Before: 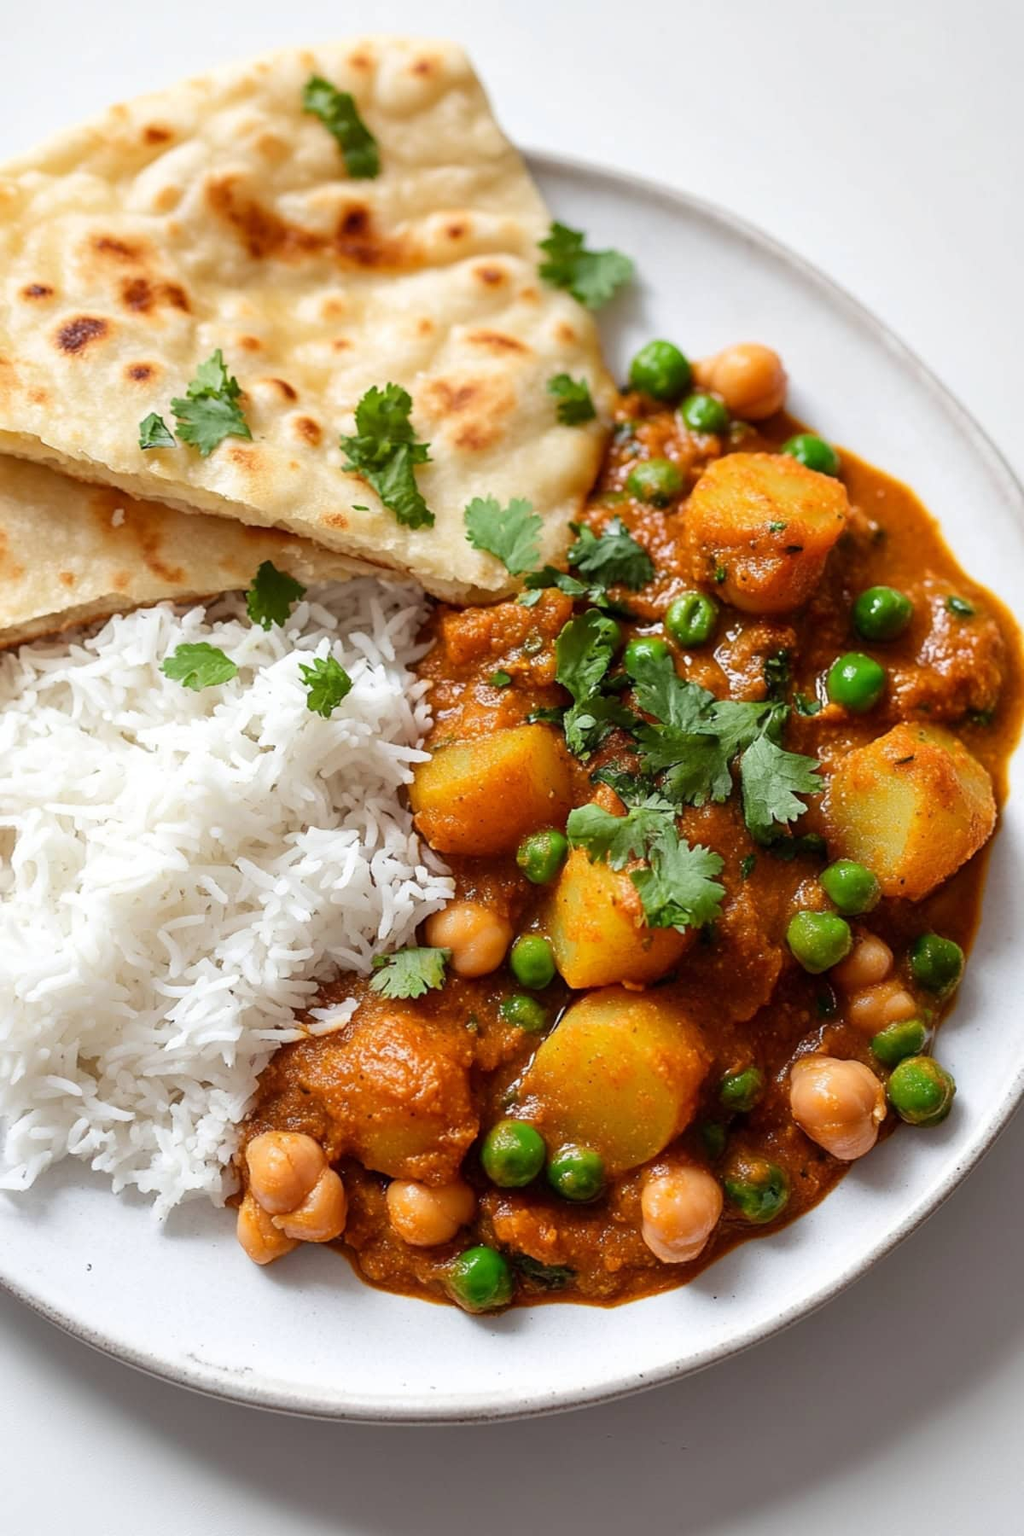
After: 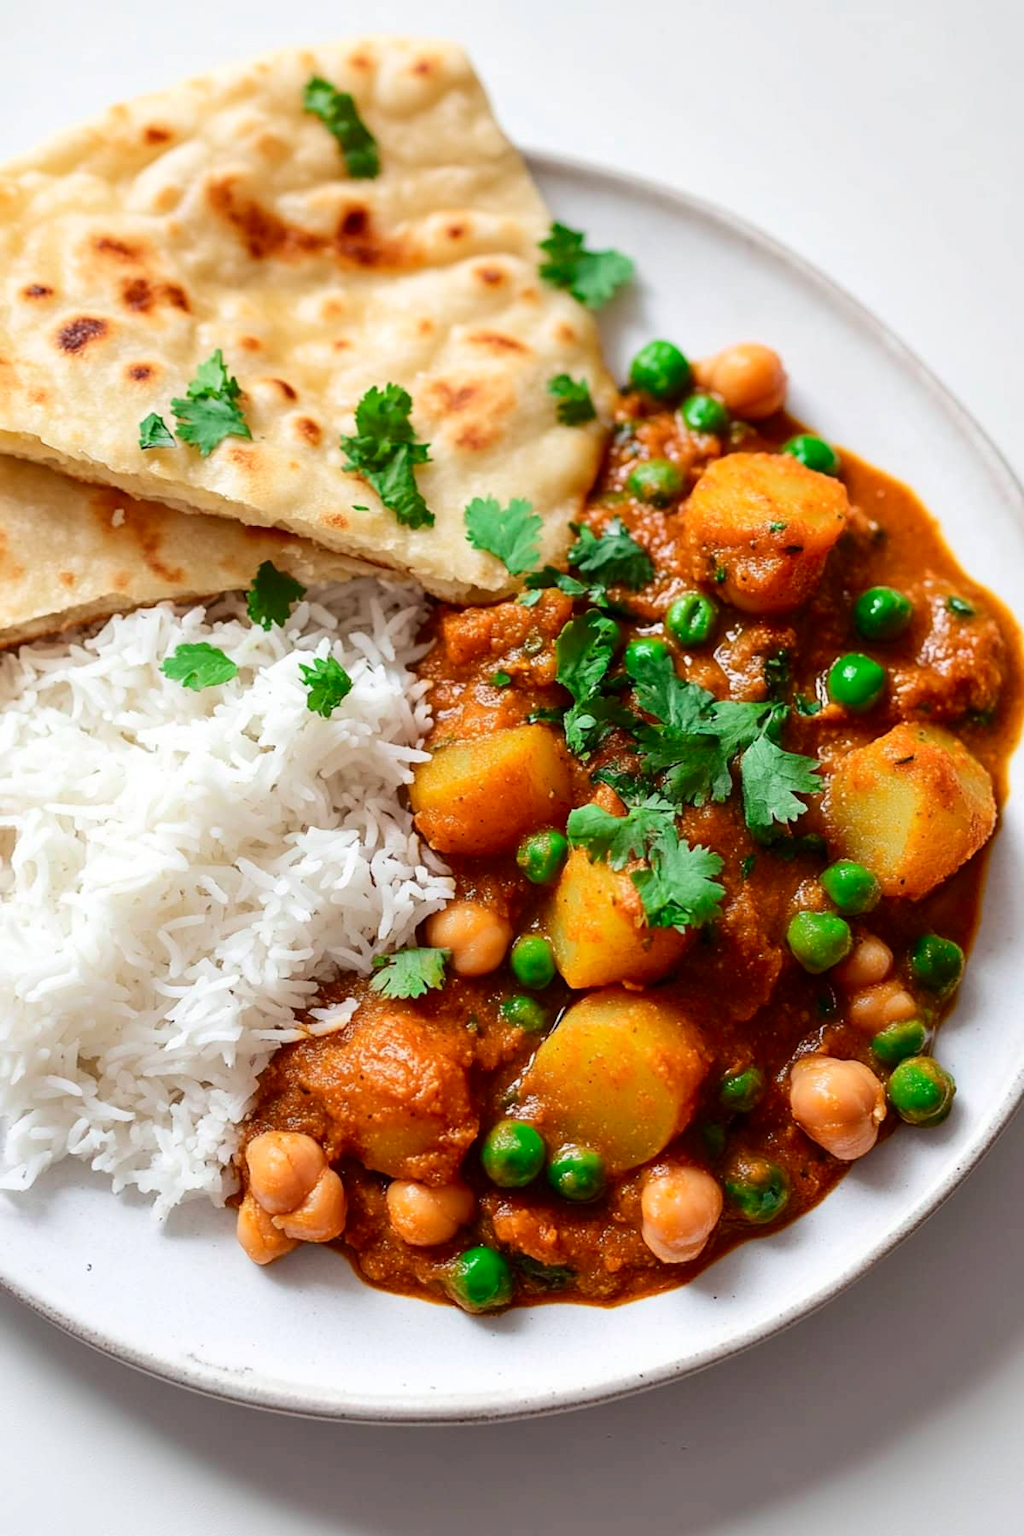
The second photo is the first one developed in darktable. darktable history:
tone curve: curves: ch0 [(0, 0) (0.183, 0.152) (0.571, 0.594) (1, 1)]; ch1 [(0, 0) (0.394, 0.307) (0.5, 0.5) (0.586, 0.597) (0.625, 0.647) (1, 1)]; ch2 [(0, 0) (0.5, 0.5) (0.604, 0.616) (1, 1)], color space Lab, independent channels, preserve colors none
color correction: highlights b* 0.048
